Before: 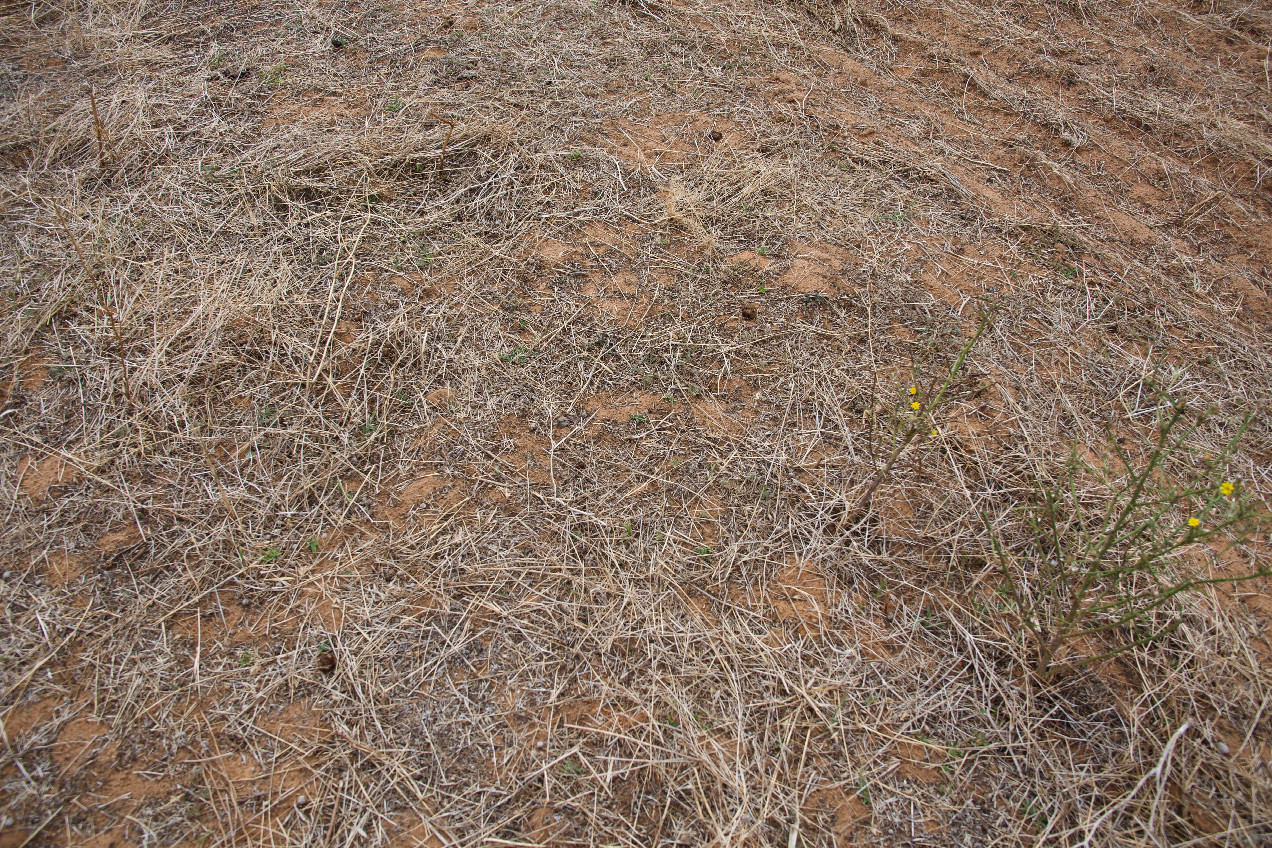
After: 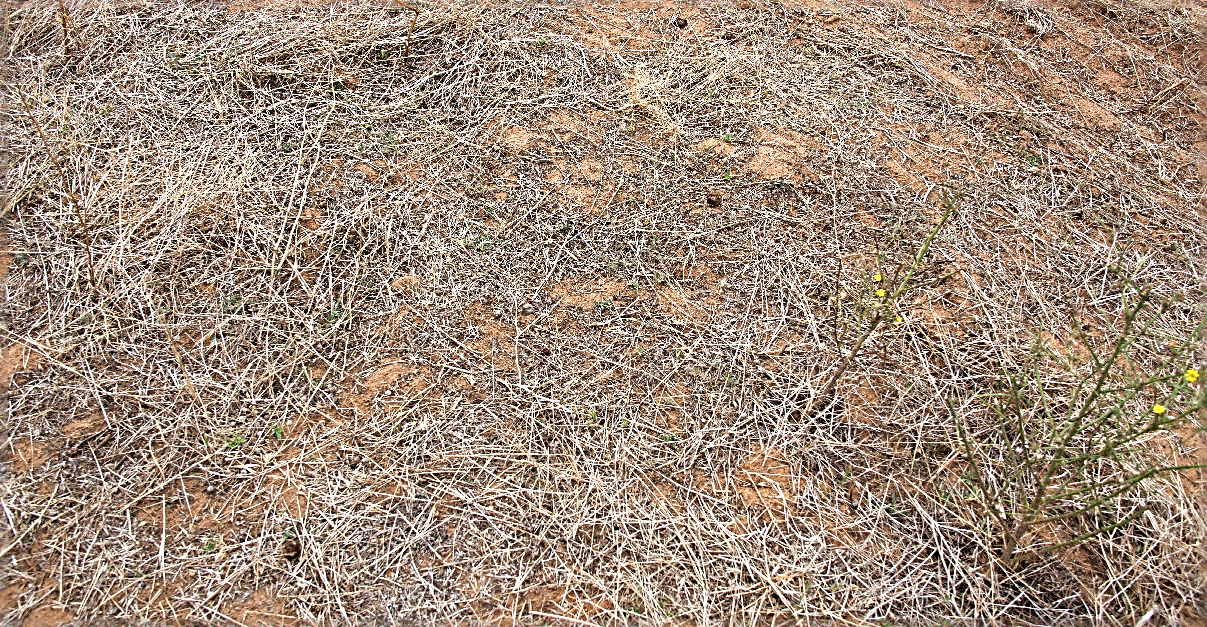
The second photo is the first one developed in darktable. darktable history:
tone equalizer: -8 EV -0.747 EV, -7 EV -0.683 EV, -6 EV -0.574 EV, -5 EV -0.409 EV, -3 EV 0.371 EV, -2 EV 0.6 EV, -1 EV 0.689 EV, +0 EV 0.756 EV
crop and rotate: left 2.829%, top 13.423%, right 2.276%, bottom 12.627%
sharpen: radius 3.023, amount 0.766
